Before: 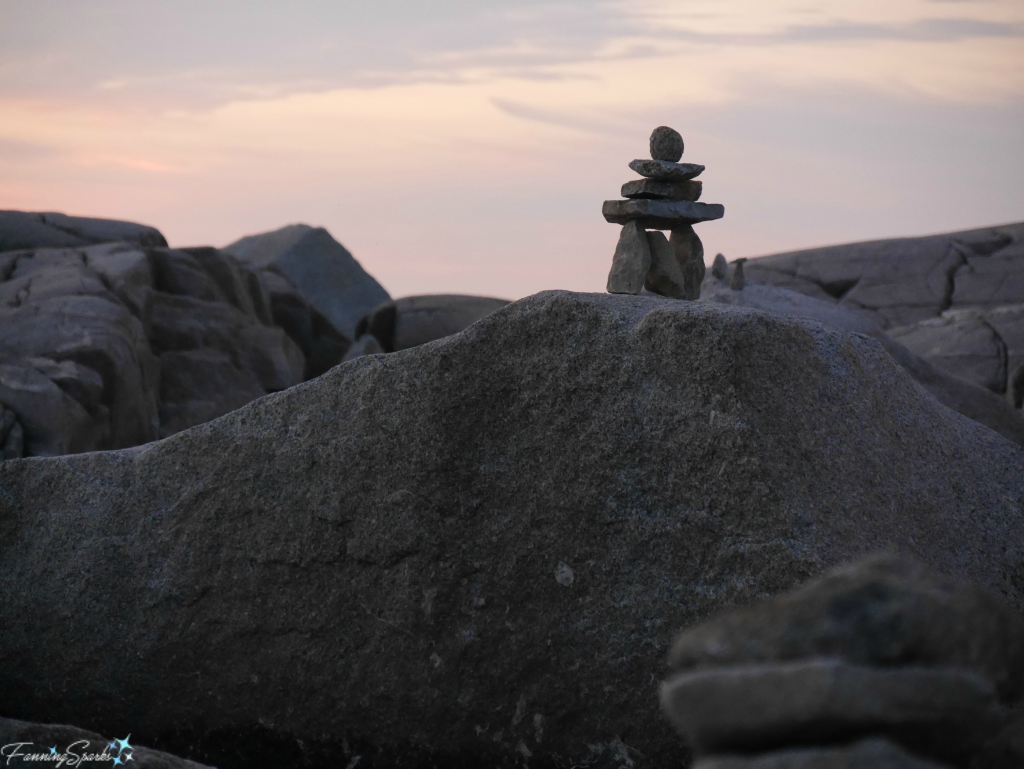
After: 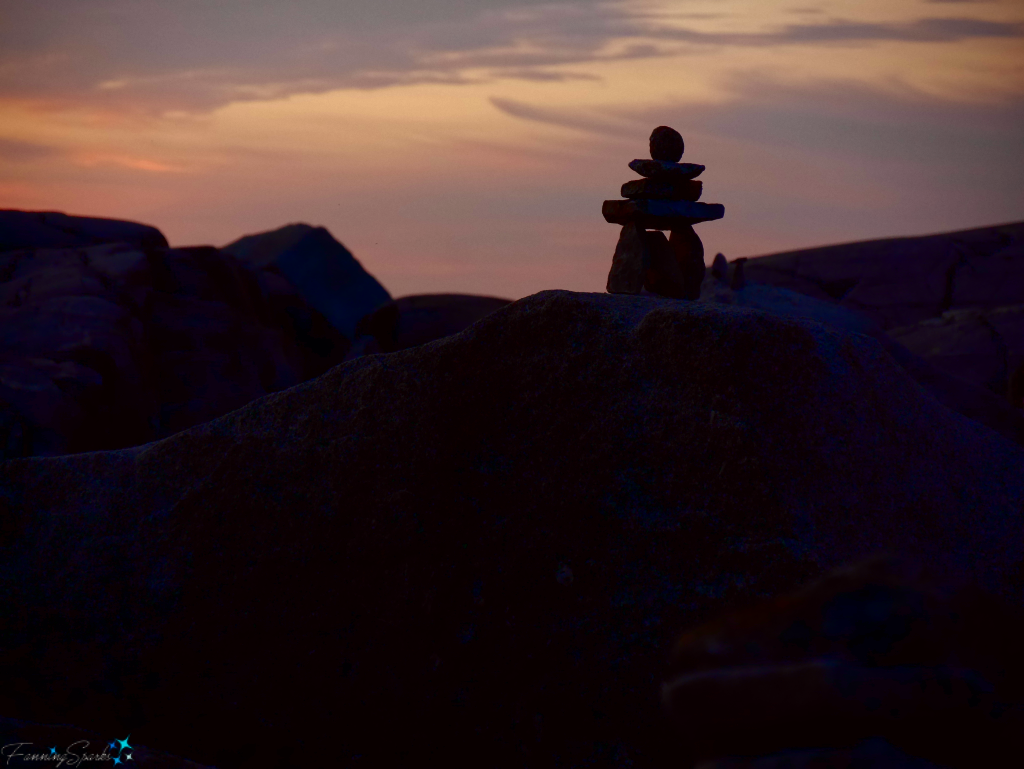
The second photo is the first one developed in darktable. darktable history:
color correction: highlights a* -1.04, highlights b* 4.56, shadows a* 3.62
contrast brightness saturation: brightness -0.996, saturation 0.991
